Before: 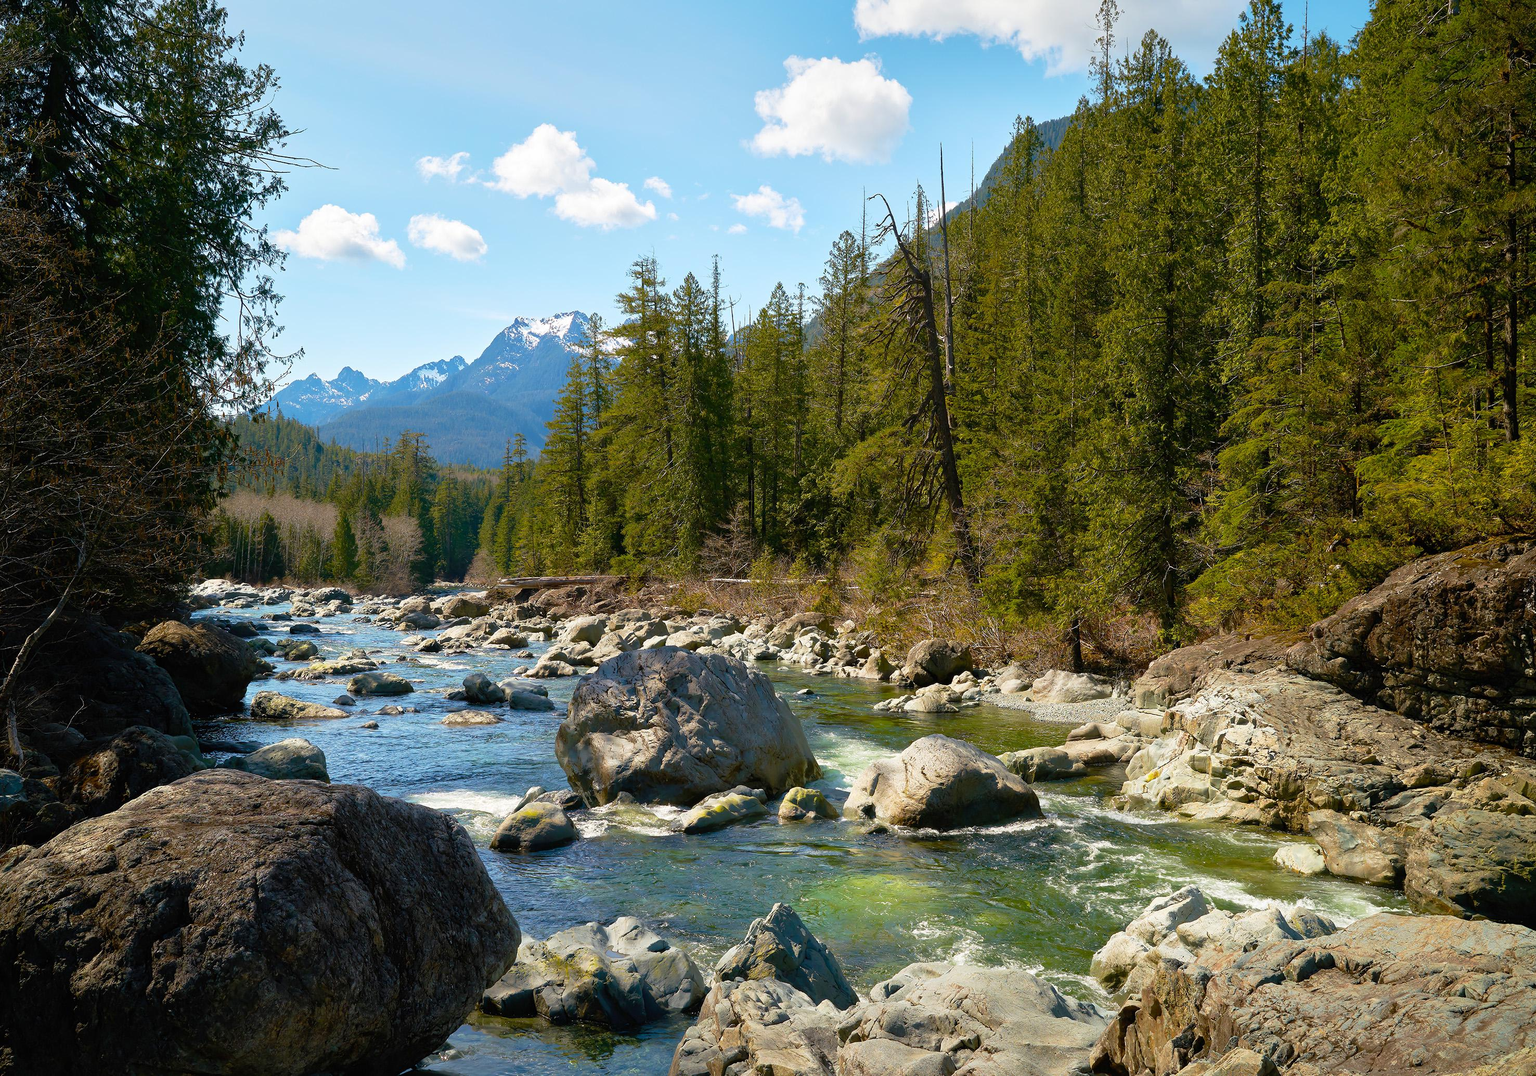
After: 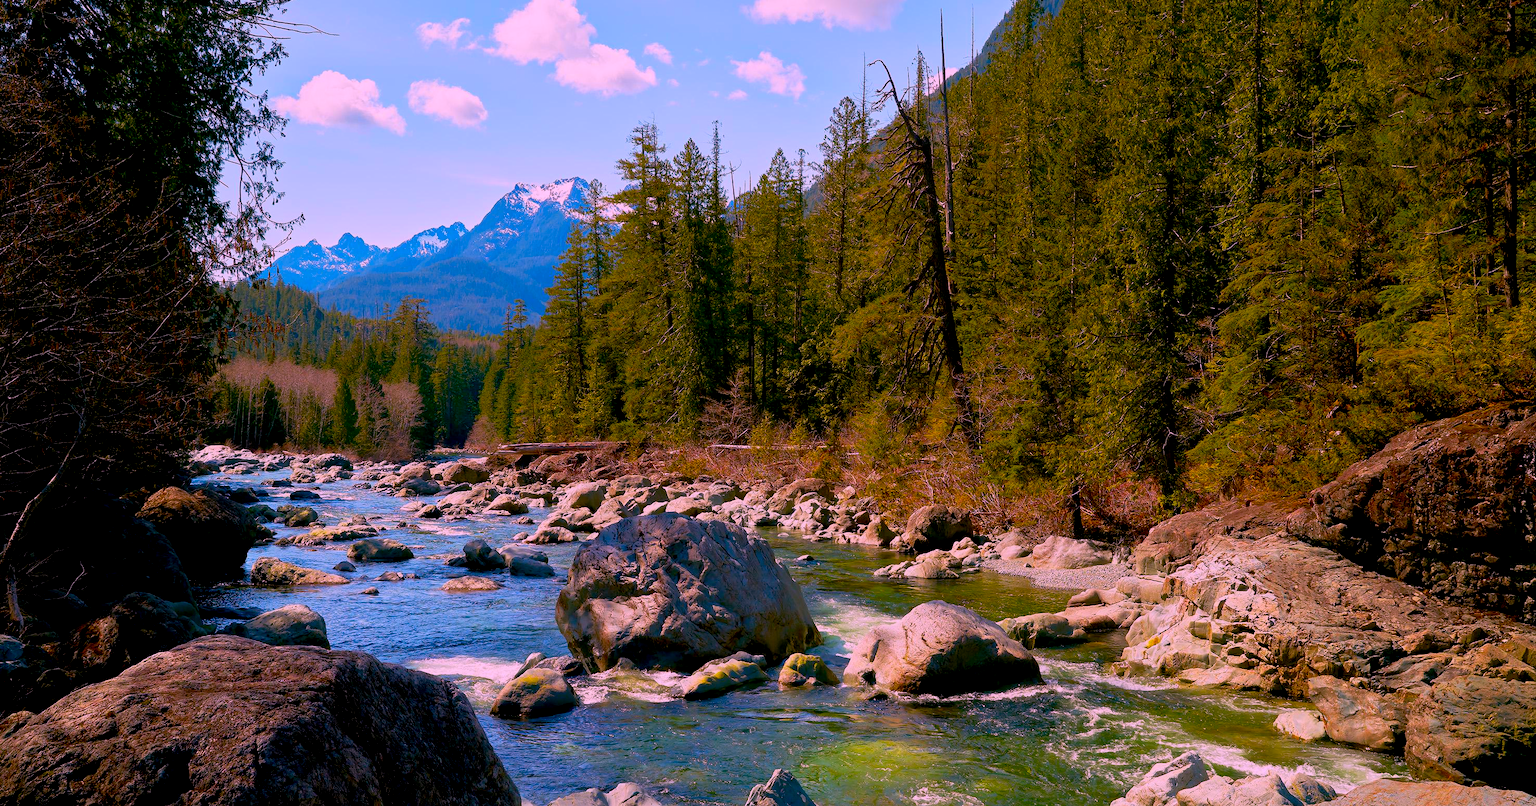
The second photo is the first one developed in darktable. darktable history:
crop and rotate: top 12.5%, bottom 12.5%
exposure: black level correction 0.011, exposure -0.478 EV, compensate highlight preservation false
color correction: highlights a* 19.5, highlights b* -11.53, saturation 1.69
